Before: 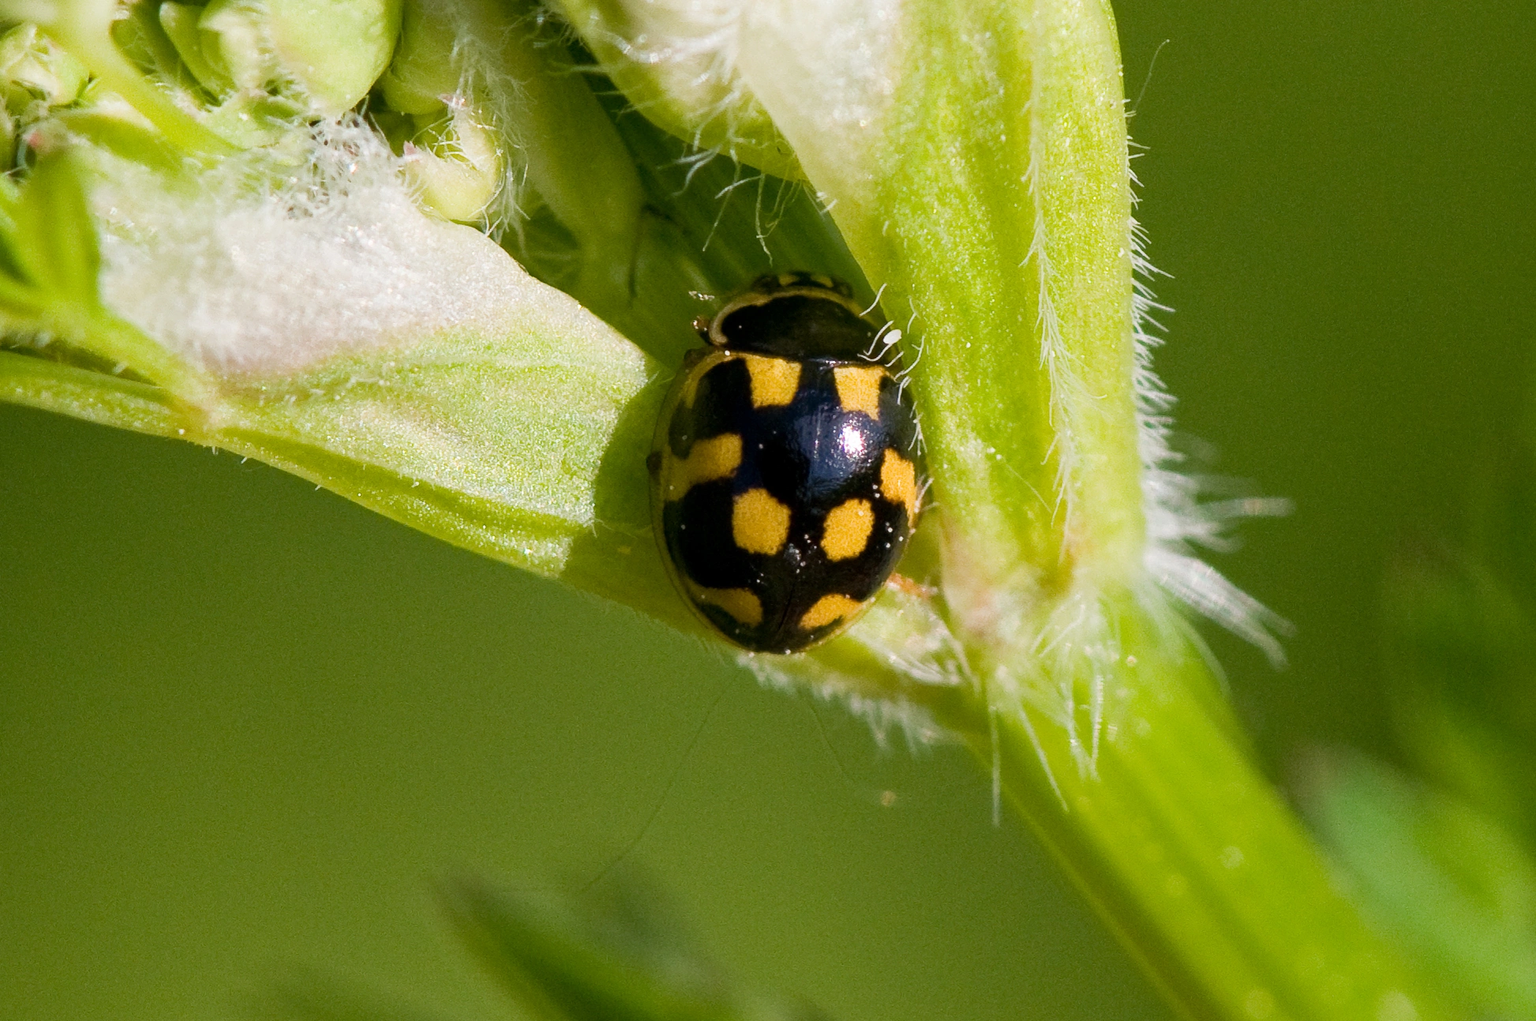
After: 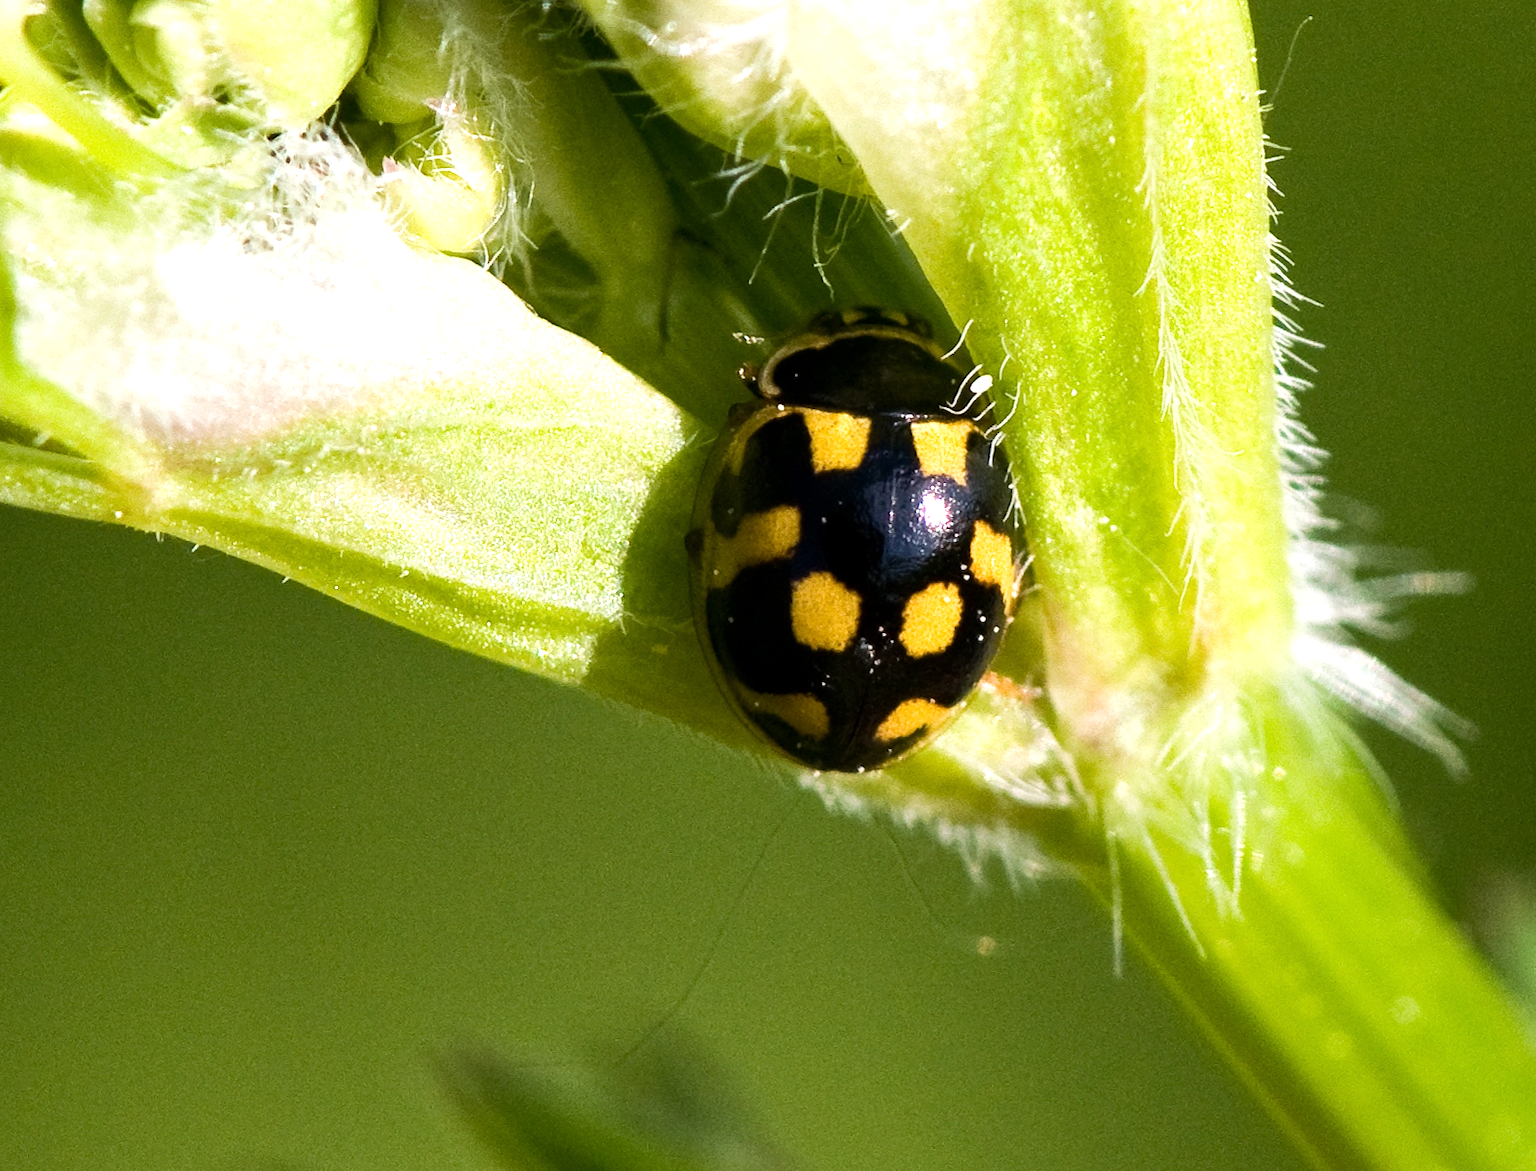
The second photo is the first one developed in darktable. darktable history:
tone equalizer: -8 EV -0.75 EV, -7 EV -0.7 EV, -6 EV -0.6 EV, -5 EV -0.4 EV, -3 EV 0.4 EV, -2 EV 0.6 EV, -1 EV 0.7 EV, +0 EV 0.75 EV, edges refinement/feathering 500, mask exposure compensation -1.57 EV, preserve details no
crop and rotate: angle 1°, left 4.281%, top 0.642%, right 11.383%, bottom 2.486%
